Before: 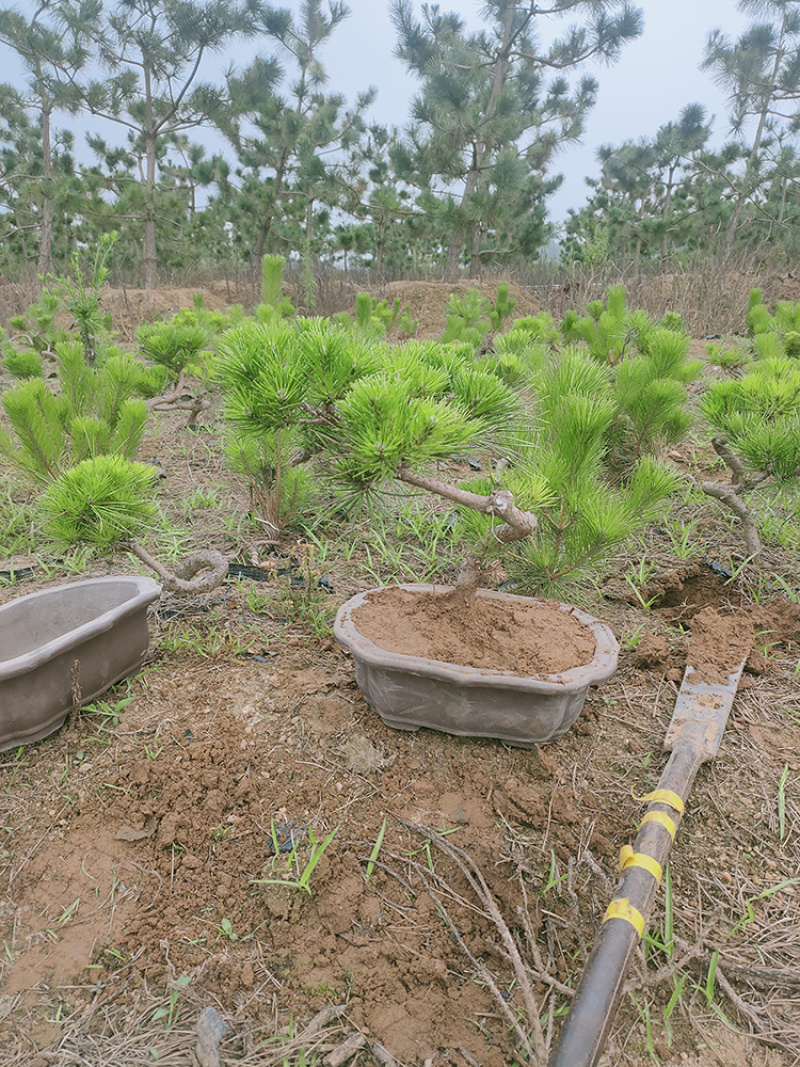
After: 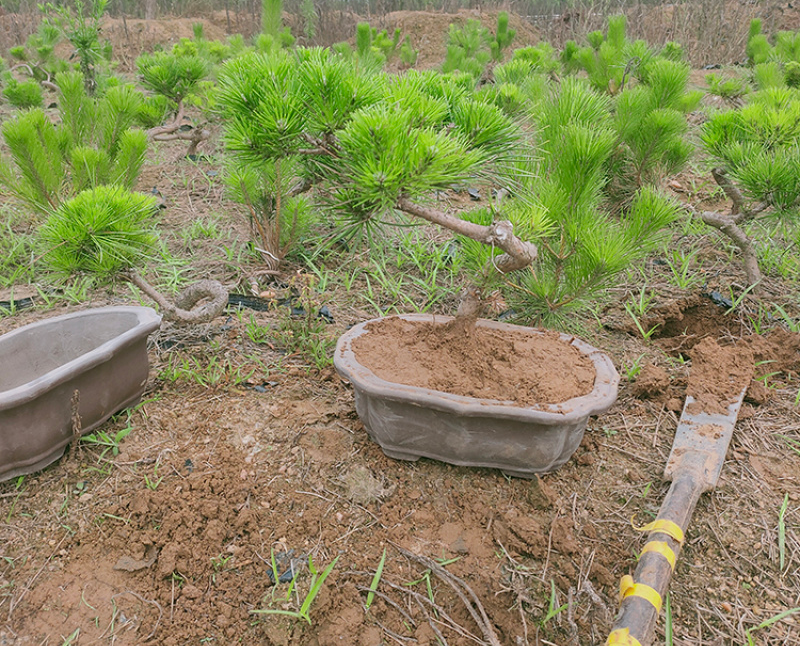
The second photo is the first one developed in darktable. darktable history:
crop and rotate: top 25.393%, bottom 14.054%
